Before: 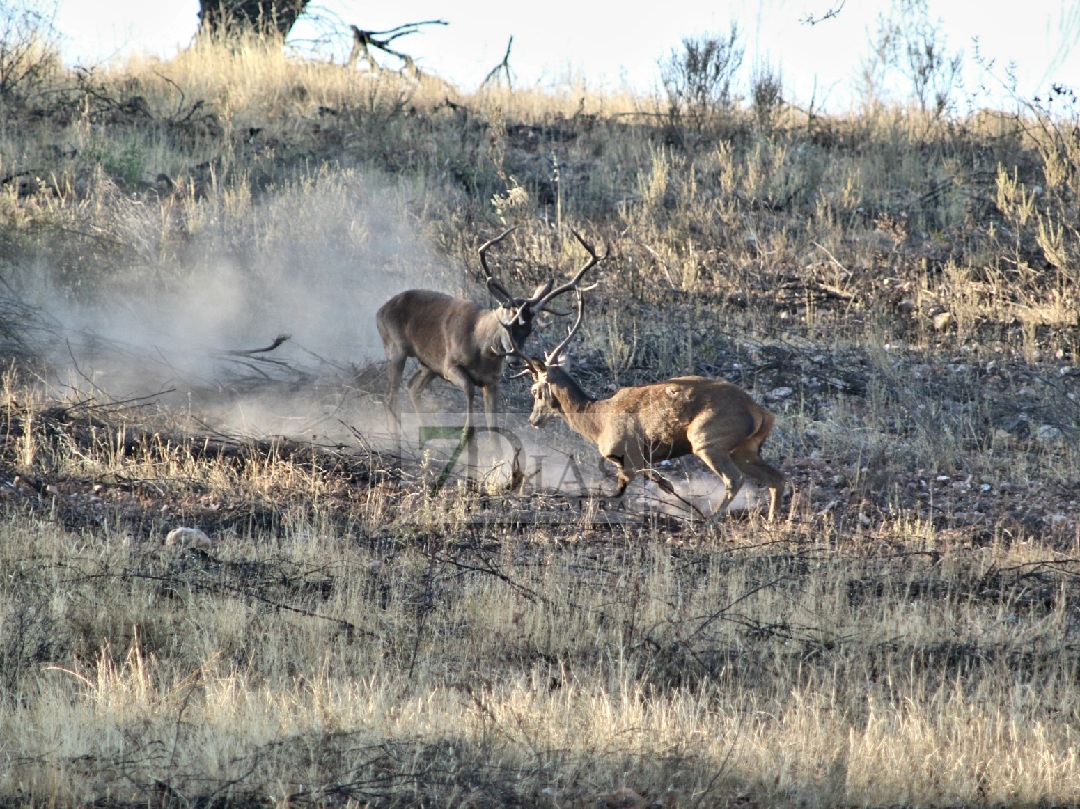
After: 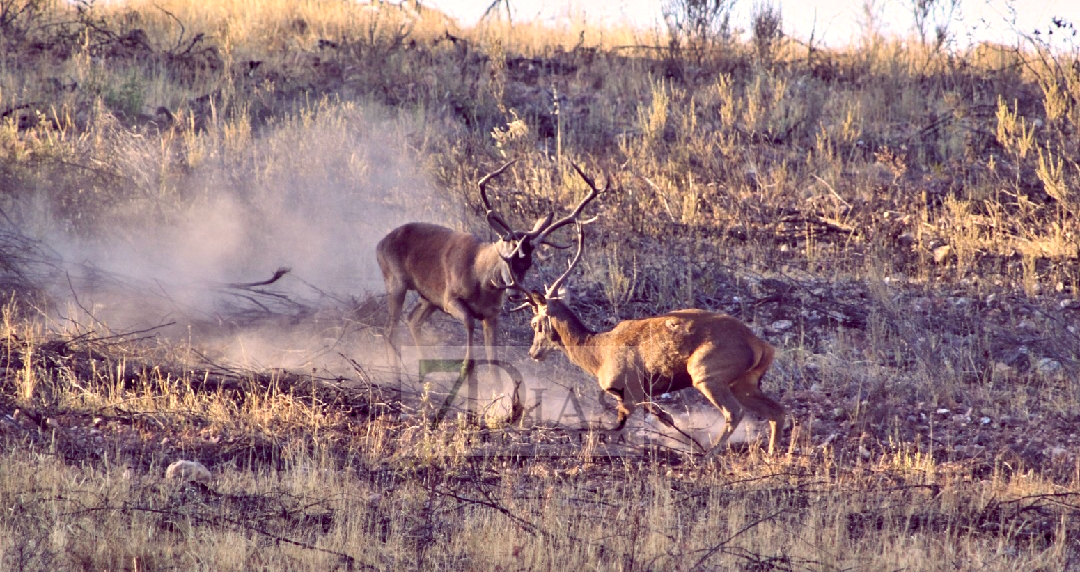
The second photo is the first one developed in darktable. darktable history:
crop and rotate: top 8.293%, bottom 20.996%
color balance rgb: shadows lift › chroma 6.43%, shadows lift › hue 305.74°, highlights gain › chroma 2.43%, highlights gain › hue 35.74°, global offset › chroma 0.28%, global offset › hue 320.29°, linear chroma grading › global chroma 5.5%, perceptual saturation grading › global saturation 30%, contrast 5.15%
